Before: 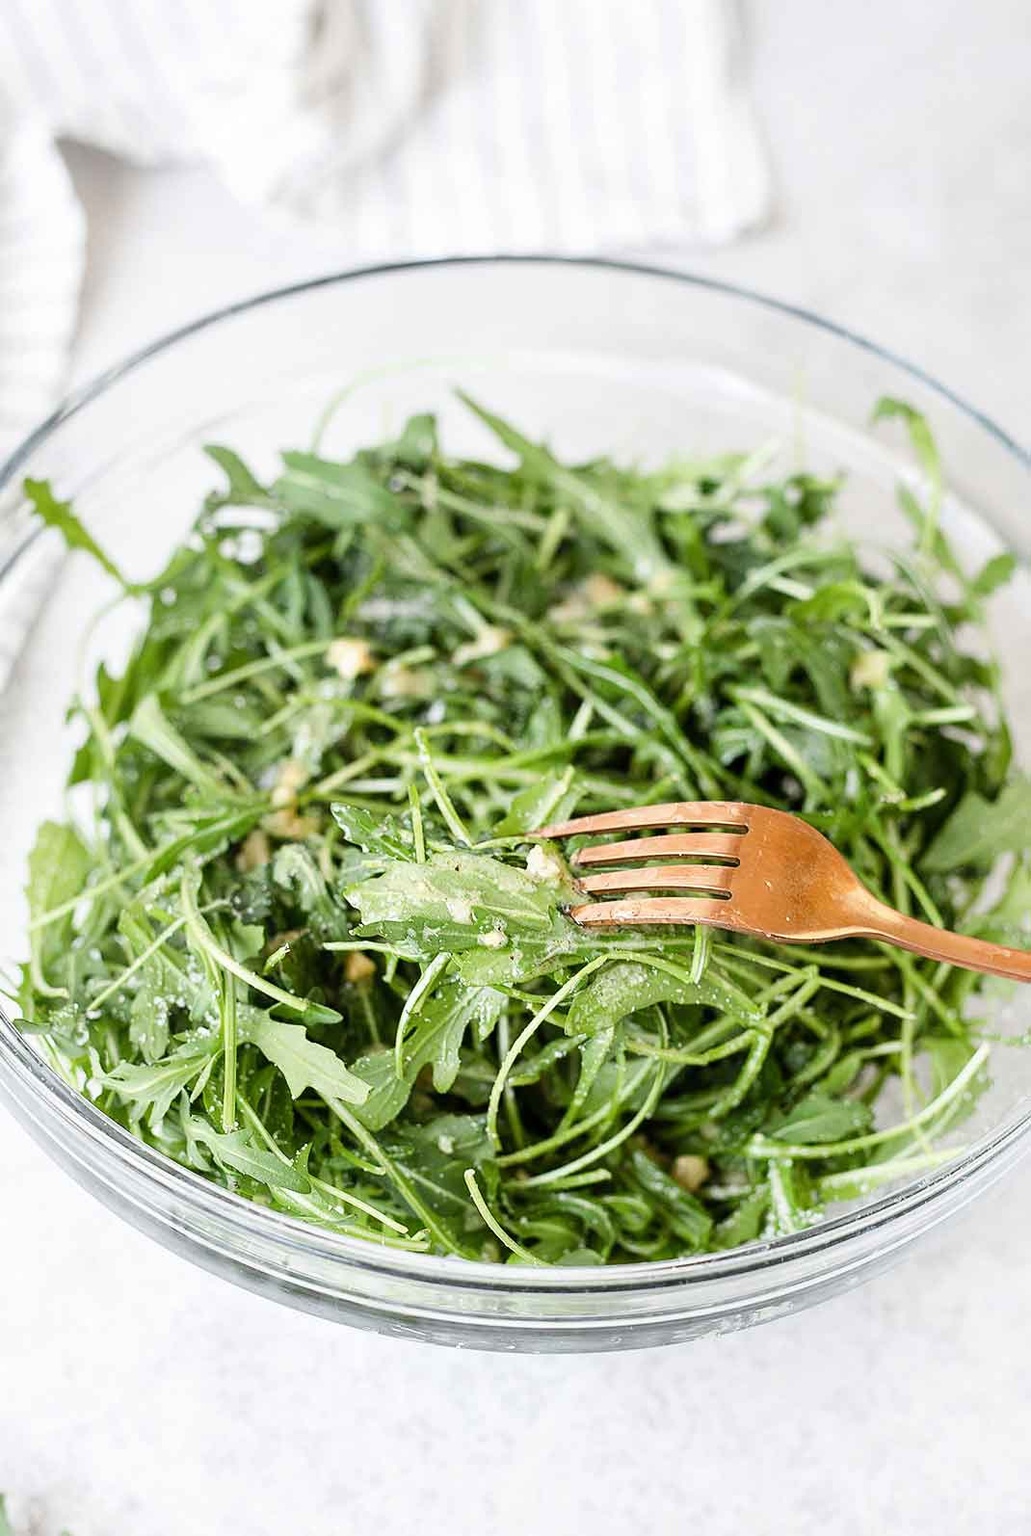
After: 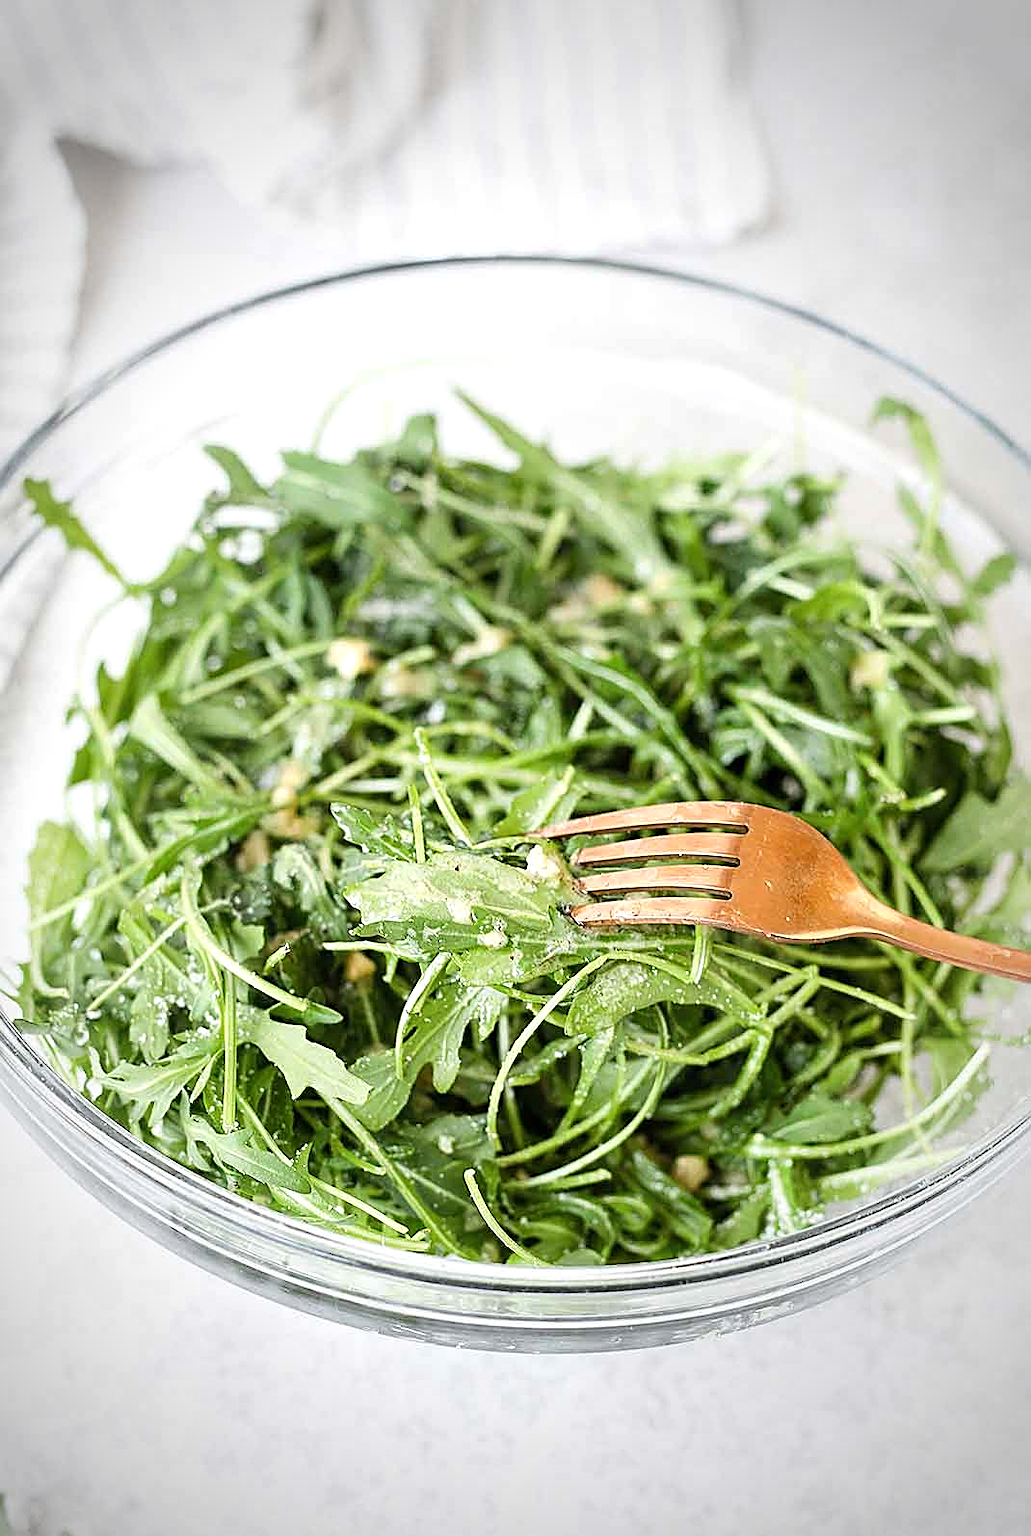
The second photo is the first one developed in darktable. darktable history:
exposure: black level correction 0, exposure 0.199 EV, compensate highlight preservation false
sharpen: on, module defaults
vignetting: fall-off start 64.7%, width/height ratio 0.886
